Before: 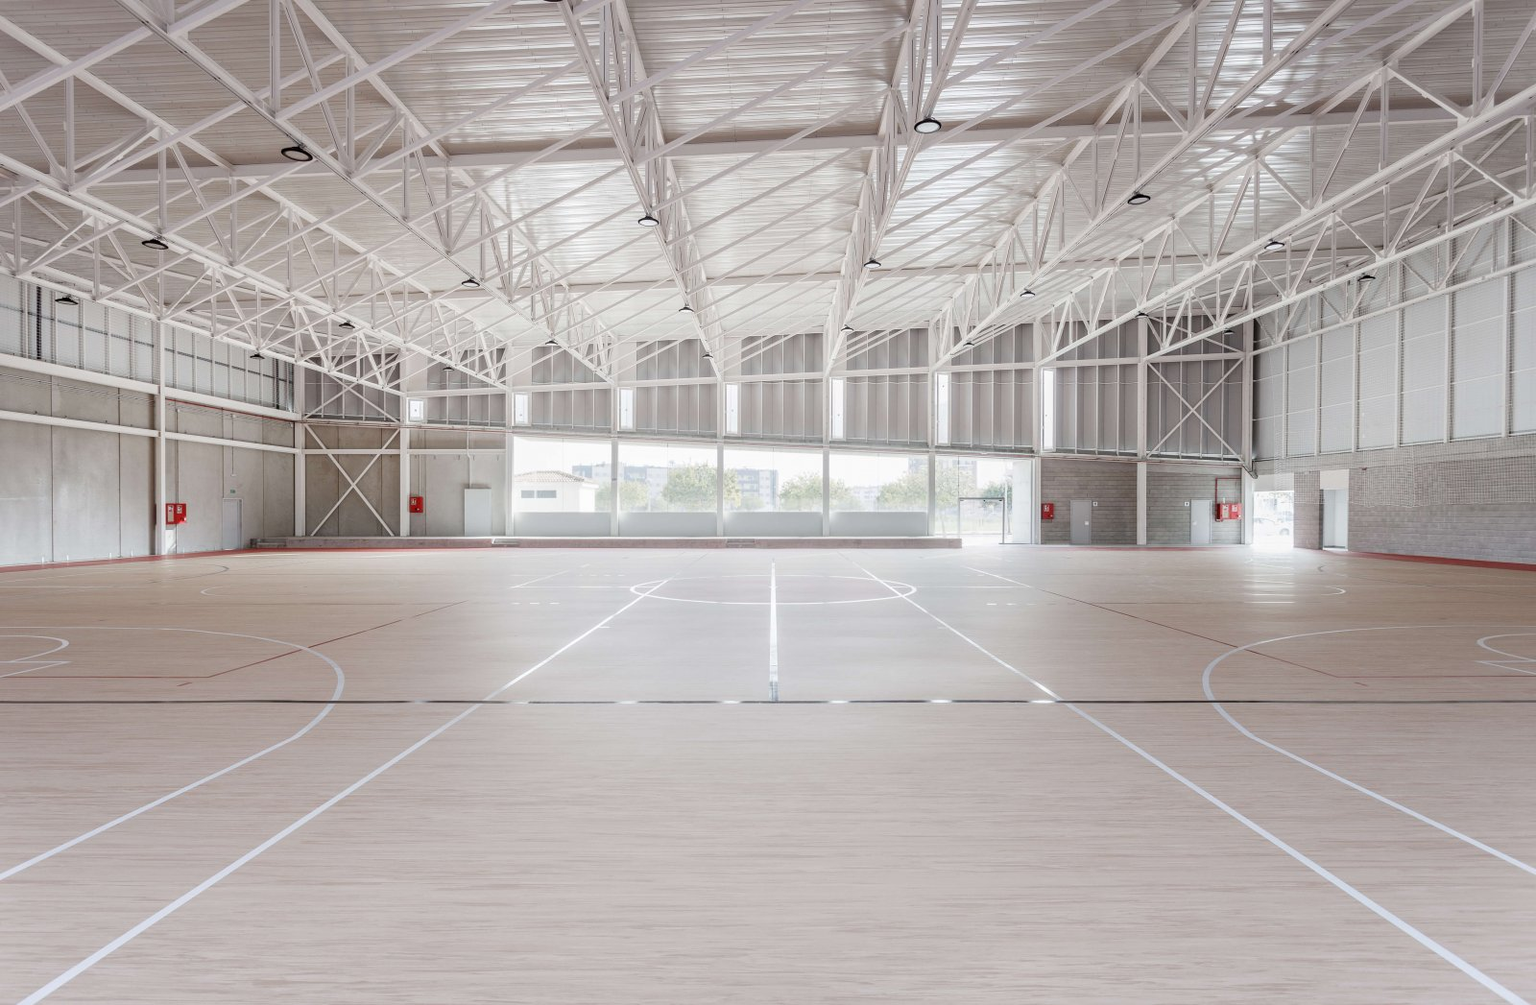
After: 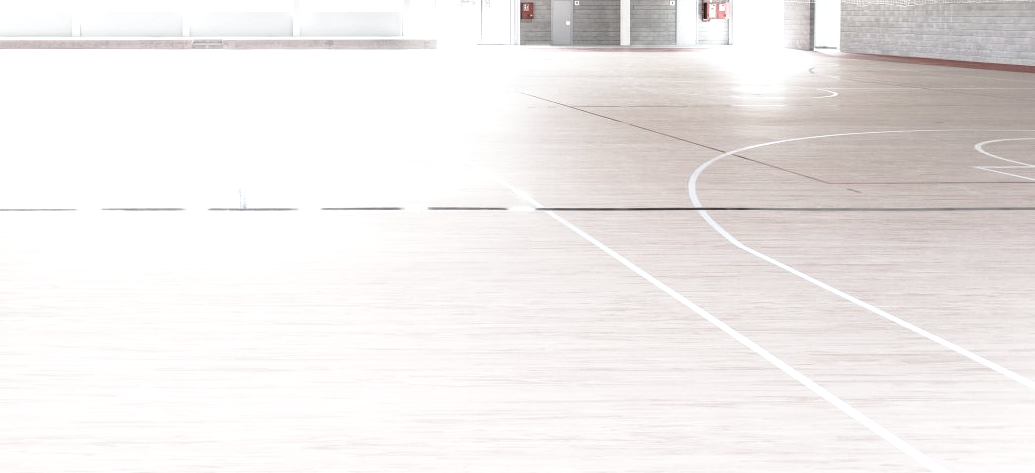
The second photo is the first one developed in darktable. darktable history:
tone curve: curves: ch0 [(0, 0) (0.105, 0.068) (0.195, 0.162) (0.283, 0.283) (0.384, 0.404) (0.485, 0.531) (0.638, 0.681) (0.795, 0.879) (1, 0.977)]; ch1 [(0, 0) (0.161, 0.092) (0.35, 0.33) (0.379, 0.401) (0.456, 0.469) (0.504, 0.498) (0.53, 0.532) (0.58, 0.619) (0.635, 0.671) (1, 1)]; ch2 [(0, 0) (0.371, 0.362) (0.437, 0.437) (0.483, 0.484) (0.53, 0.515) (0.56, 0.58) (0.622, 0.606) (1, 1)], preserve colors none
contrast brightness saturation: brightness 0.189, saturation -0.515
crop and rotate: left 35.294%, top 49.923%, bottom 4.813%
levels: levels [0.052, 0.496, 0.908]
